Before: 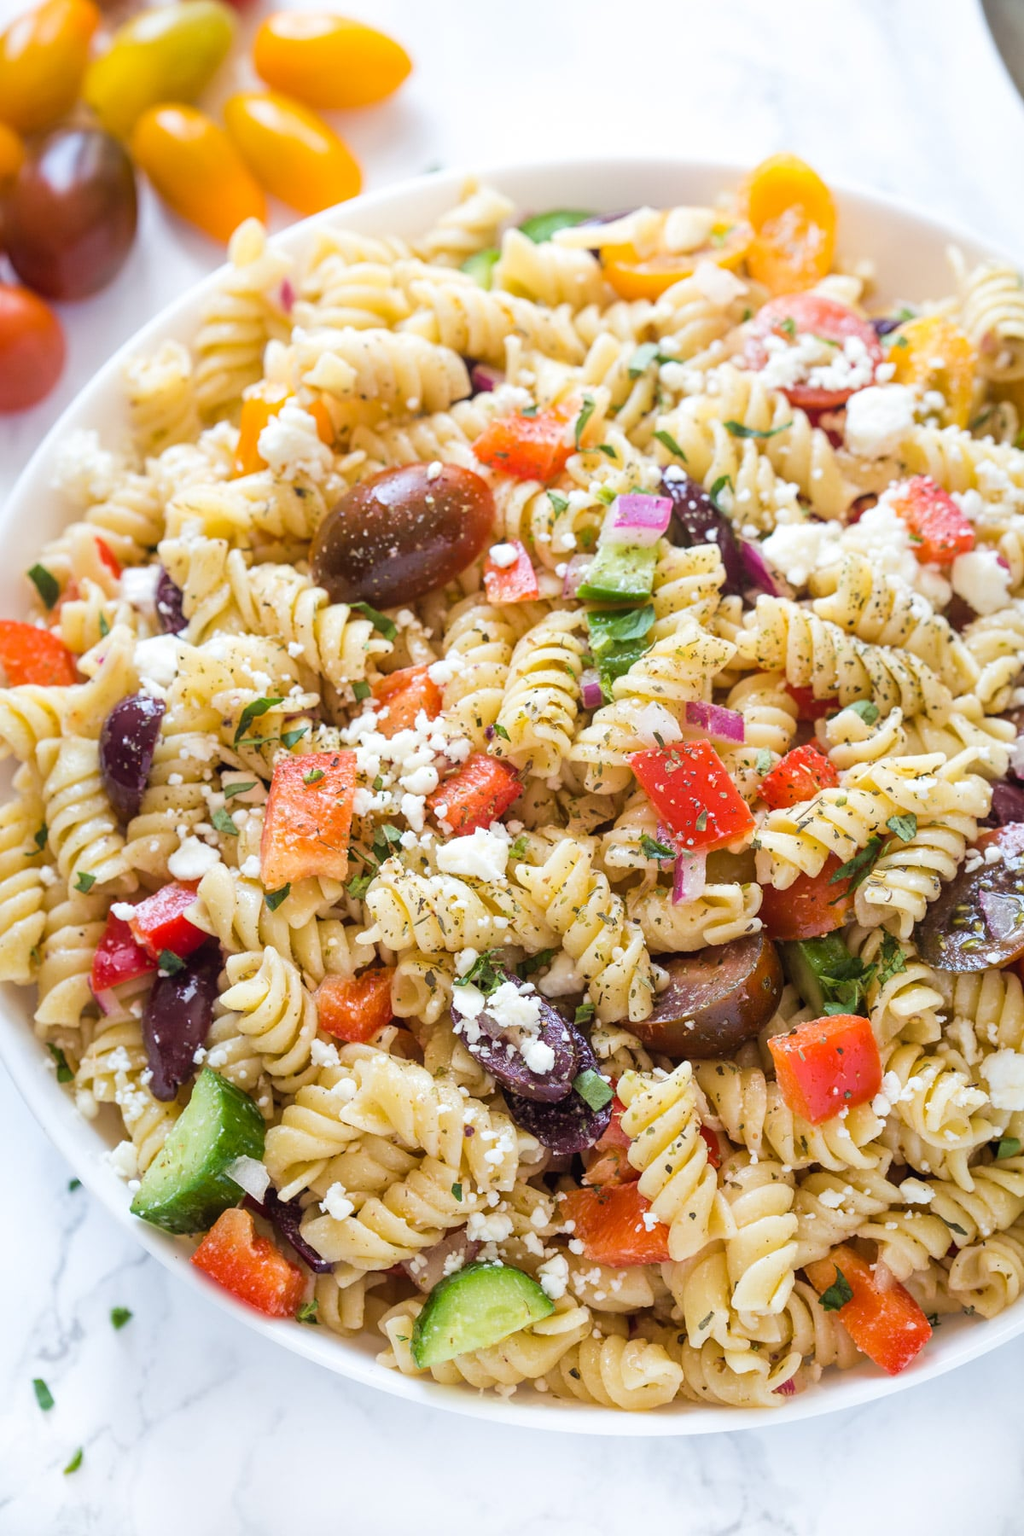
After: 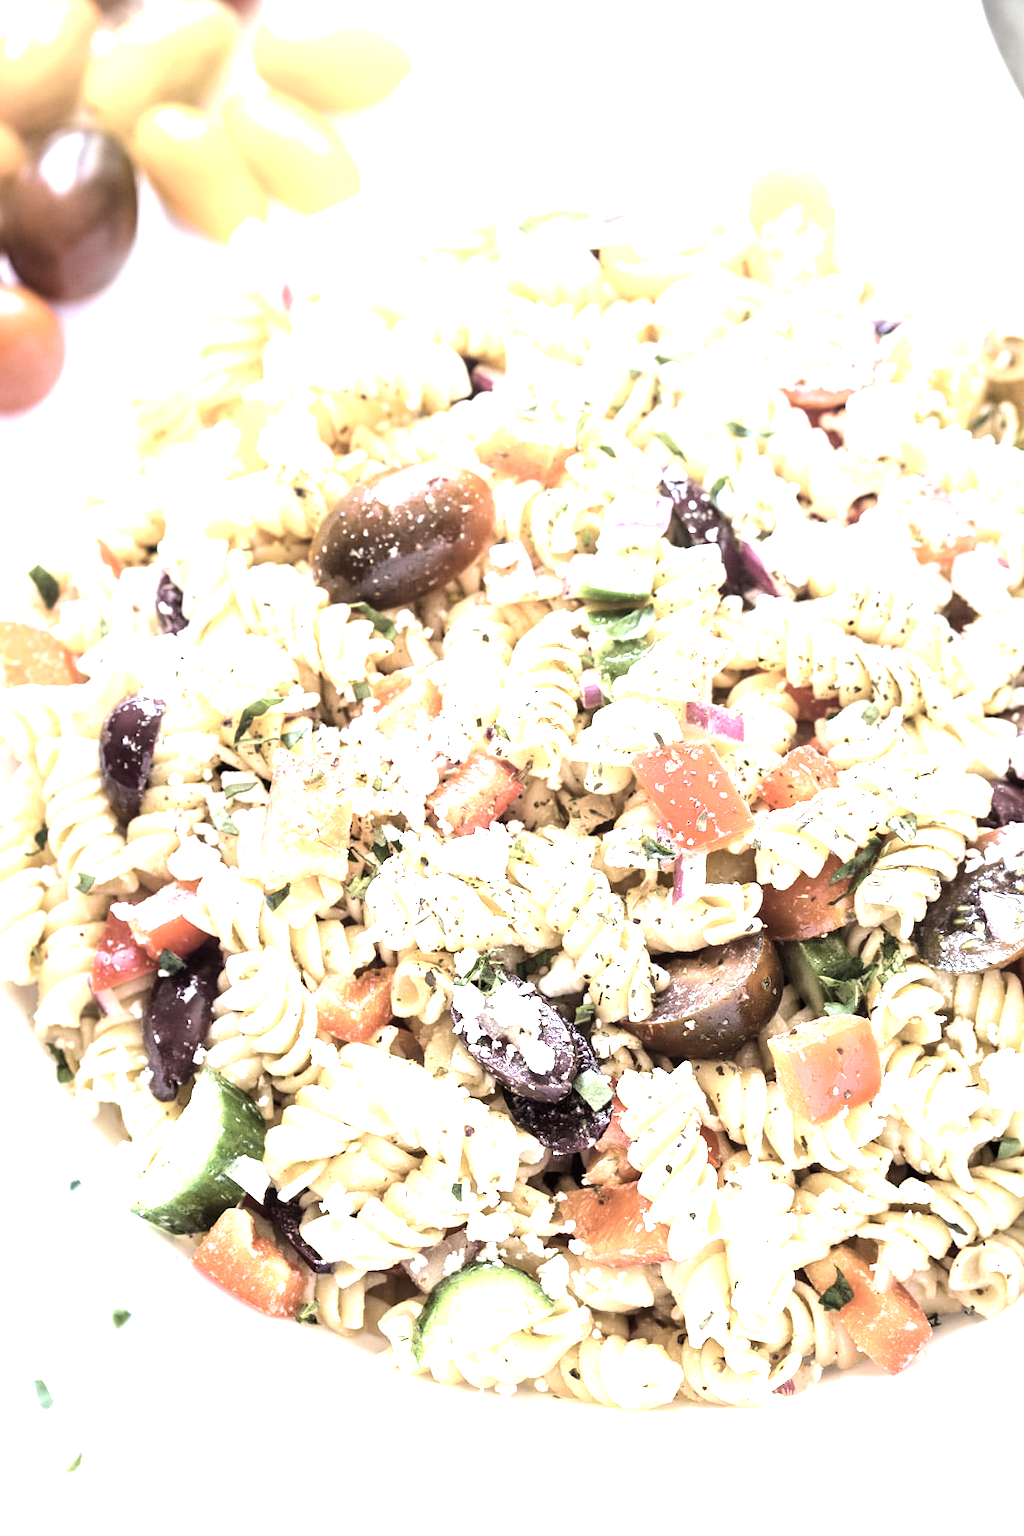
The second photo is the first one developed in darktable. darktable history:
exposure: black level correction 0.001, exposure 1.116 EV, compensate highlight preservation false
vignetting: fall-off radius 81.94%
white balance: red 0.988, blue 1.017
color correction: saturation 0.5
tone equalizer: -8 EV -0.75 EV, -7 EV -0.7 EV, -6 EV -0.6 EV, -5 EV -0.4 EV, -3 EV 0.4 EV, -2 EV 0.6 EV, -1 EV 0.7 EV, +0 EV 0.75 EV, edges refinement/feathering 500, mask exposure compensation -1.57 EV, preserve details no
